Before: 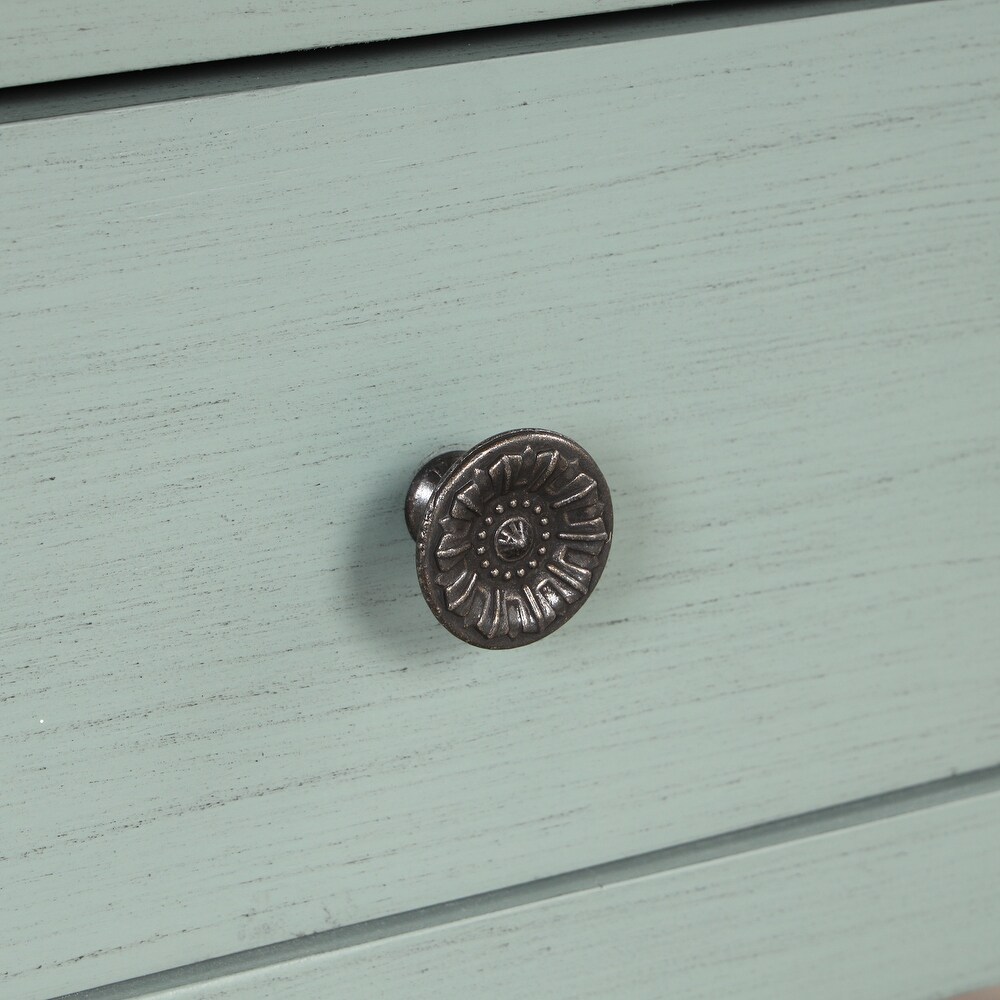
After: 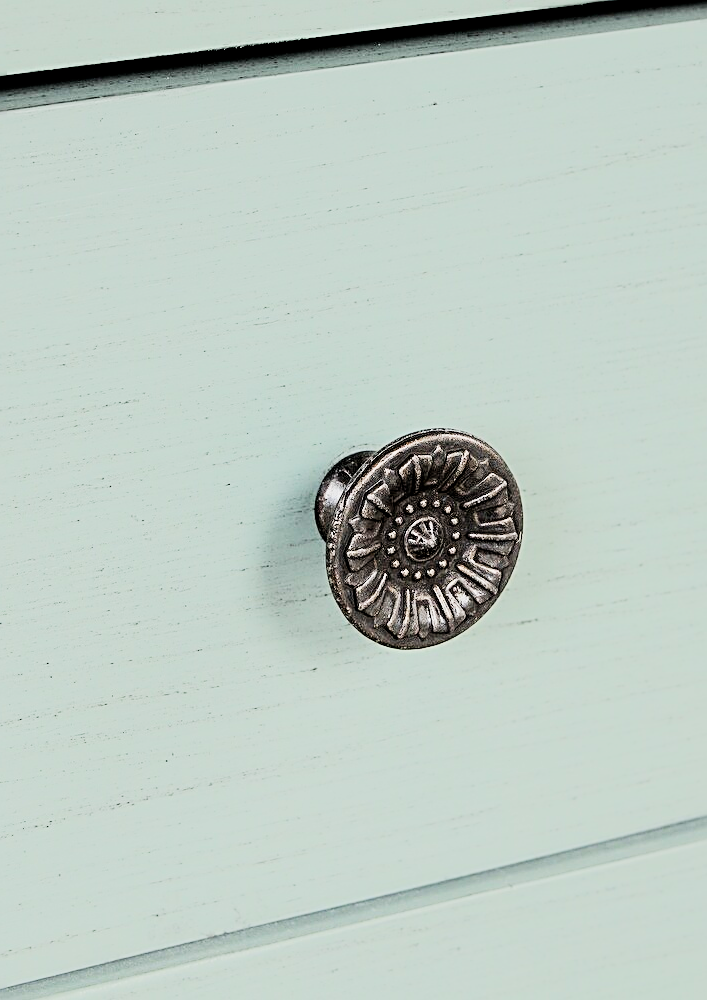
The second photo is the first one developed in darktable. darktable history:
velvia: strength 6.21%
tone equalizer: -8 EV 1.99 EV, -7 EV 1.98 EV, -6 EV 1.98 EV, -5 EV 1.96 EV, -4 EV 1.97 EV, -3 EV 1.49 EV, -2 EV 0.987 EV, -1 EV 0.488 EV, edges refinement/feathering 500, mask exposure compensation -1.57 EV, preserve details no
sharpen: radius 2.543, amount 0.635
filmic rgb: black relative exposure -5.08 EV, white relative exposure 3.96 EV, hardness 2.9, contrast 1.298
exposure: black level correction 0.011, exposure -0.473 EV, compensate highlight preservation false
crop and rotate: left 9.028%, right 20.265%
